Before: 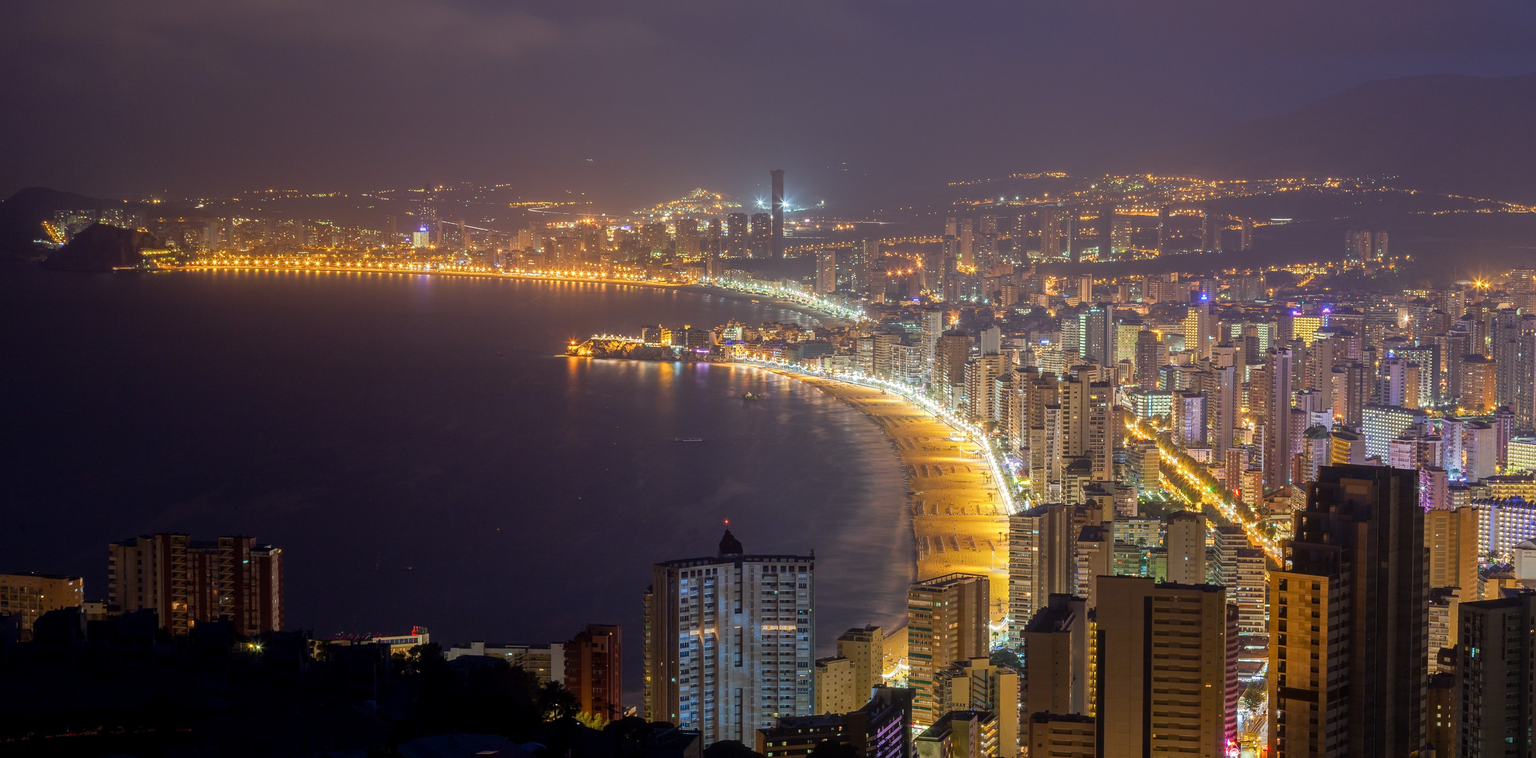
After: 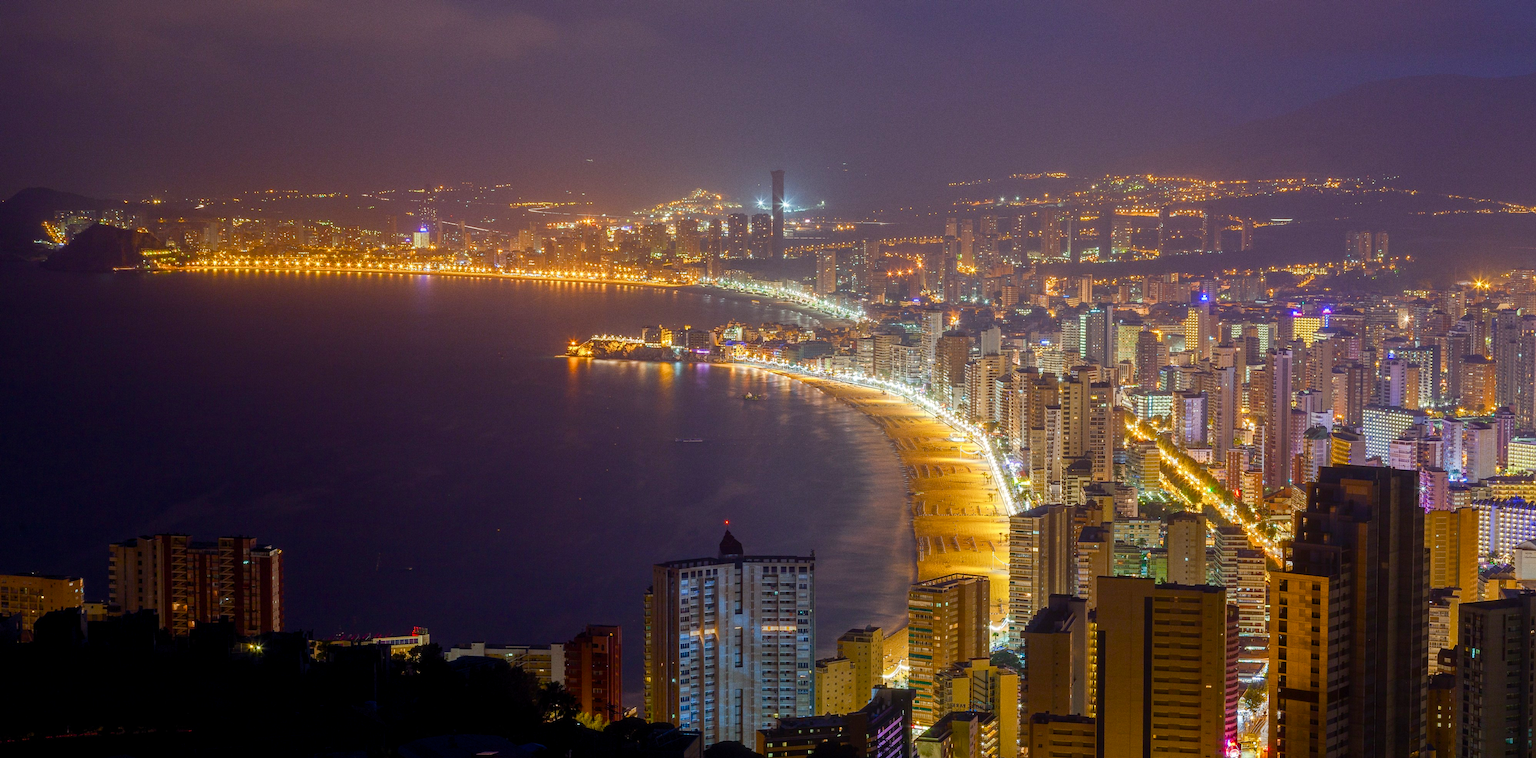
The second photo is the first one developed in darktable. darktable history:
color balance rgb: perceptual saturation grading › global saturation 20%, perceptual saturation grading › highlights -25%, perceptual saturation grading › shadows 50%
grain: coarseness 0.09 ISO
